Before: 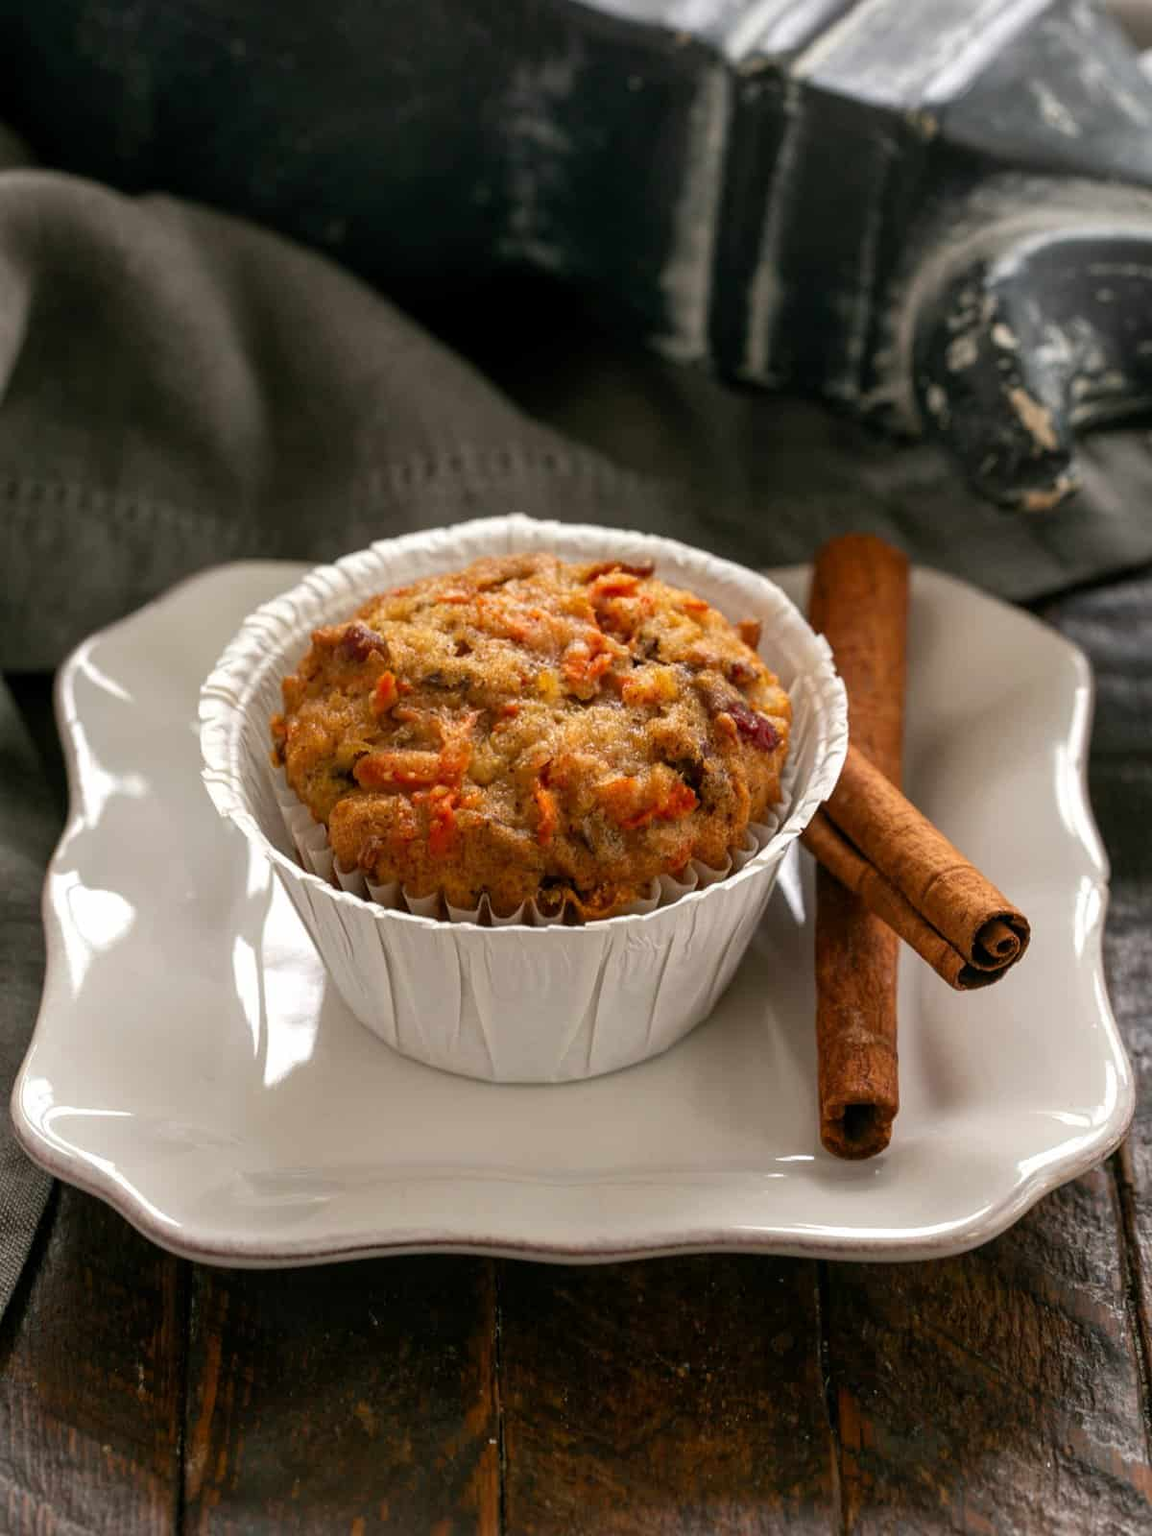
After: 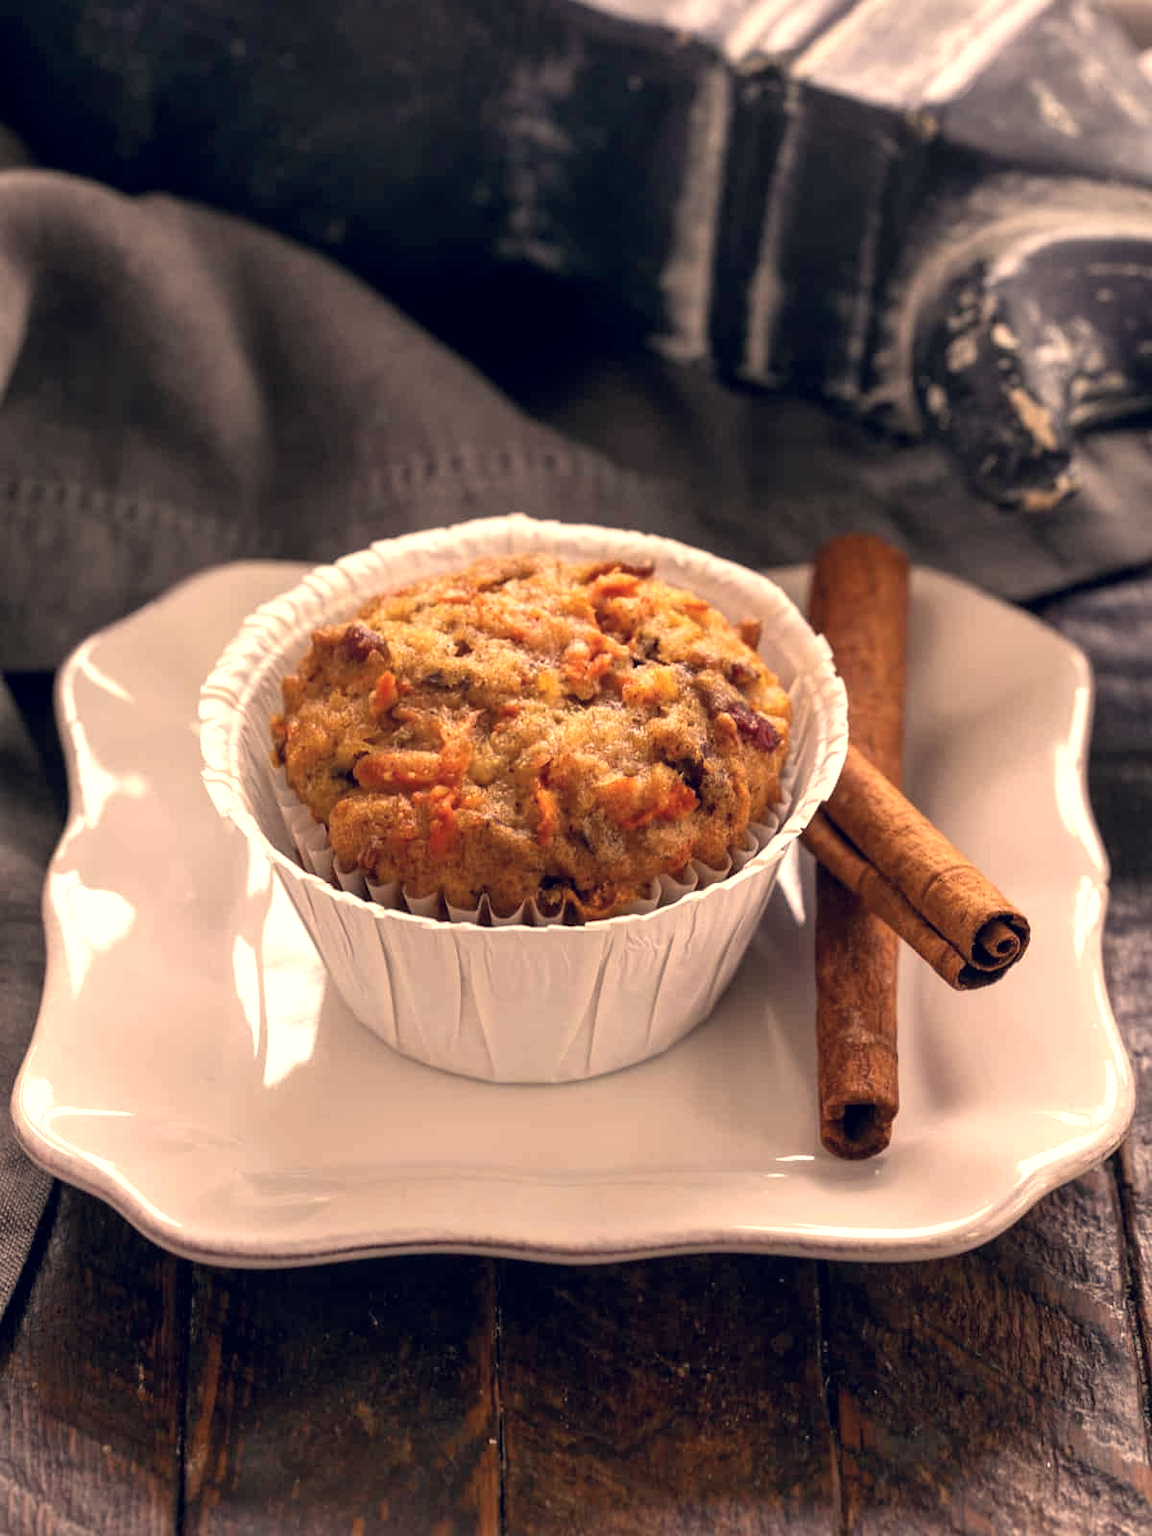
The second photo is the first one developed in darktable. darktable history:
exposure: black level correction 0.001, exposure 0.498 EV, compensate highlight preservation false
color correction: highlights a* 20.22, highlights b* 27.59, shadows a* 3.44, shadows b* -17.21, saturation 0.727
